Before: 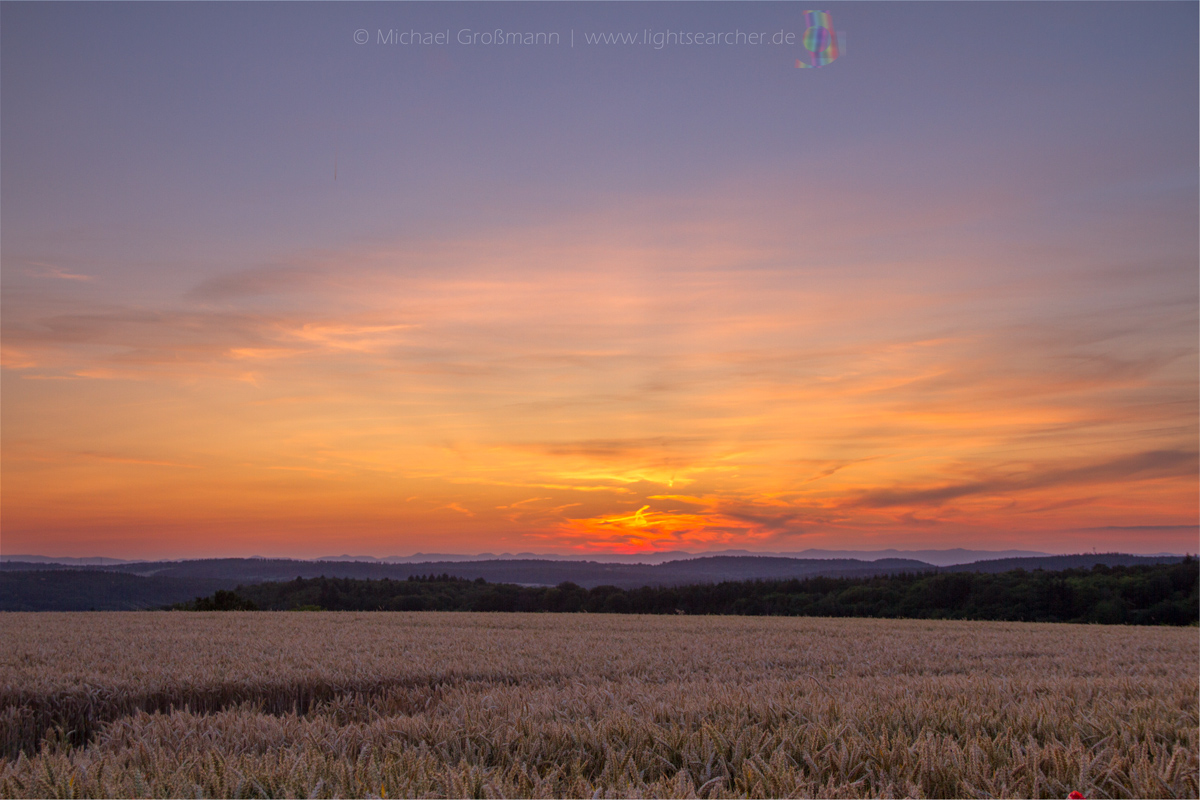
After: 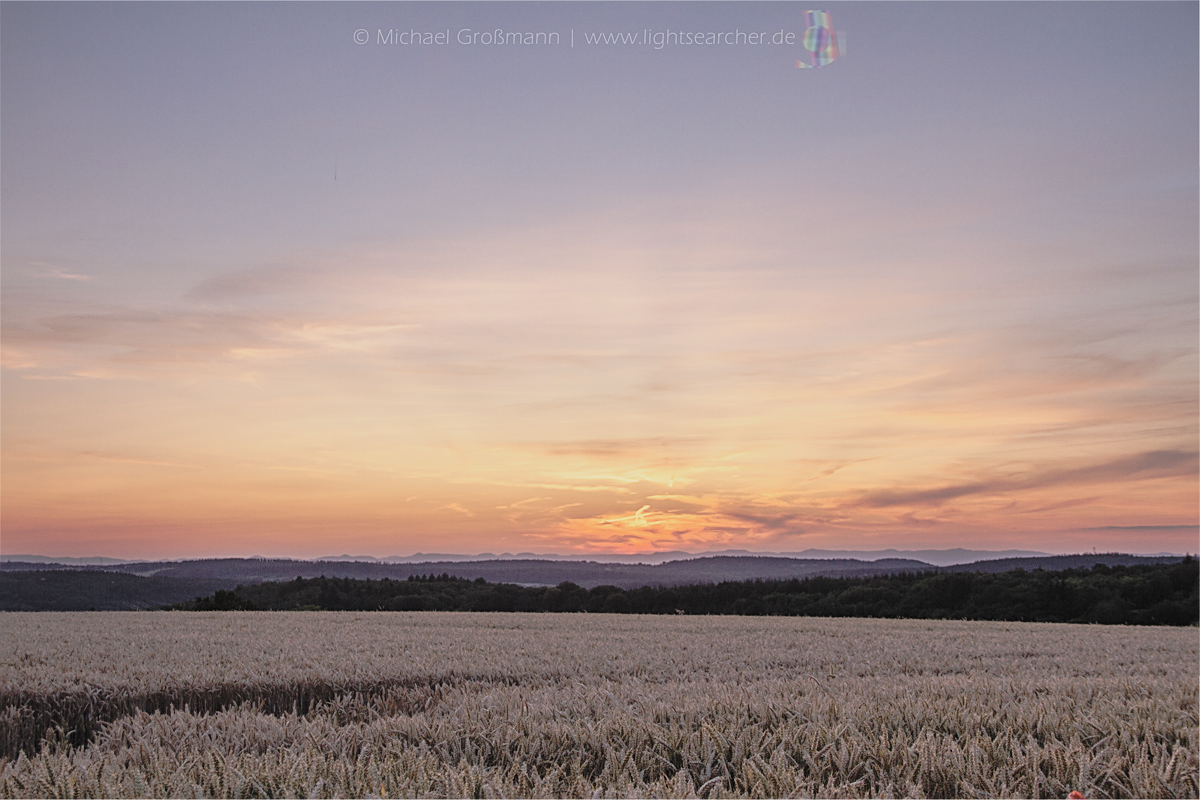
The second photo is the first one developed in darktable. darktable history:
tone curve: curves: ch0 [(0, 0.032) (0.094, 0.08) (0.265, 0.208) (0.41, 0.417) (0.498, 0.496) (0.638, 0.673) (0.819, 0.841) (0.96, 0.899)]; ch1 [(0, 0) (0.161, 0.092) (0.37, 0.302) (0.417, 0.434) (0.495, 0.498) (0.576, 0.589) (0.725, 0.765) (1, 1)]; ch2 [(0, 0) (0.352, 0.403) (0.45, 0.469) (0.521, 0.515) (0.59, 0.579) (1, 1)], preserve colors none
sharpen: on, module defaults
contrast brightness saturation: brightness 0.181, saturation -0.482
